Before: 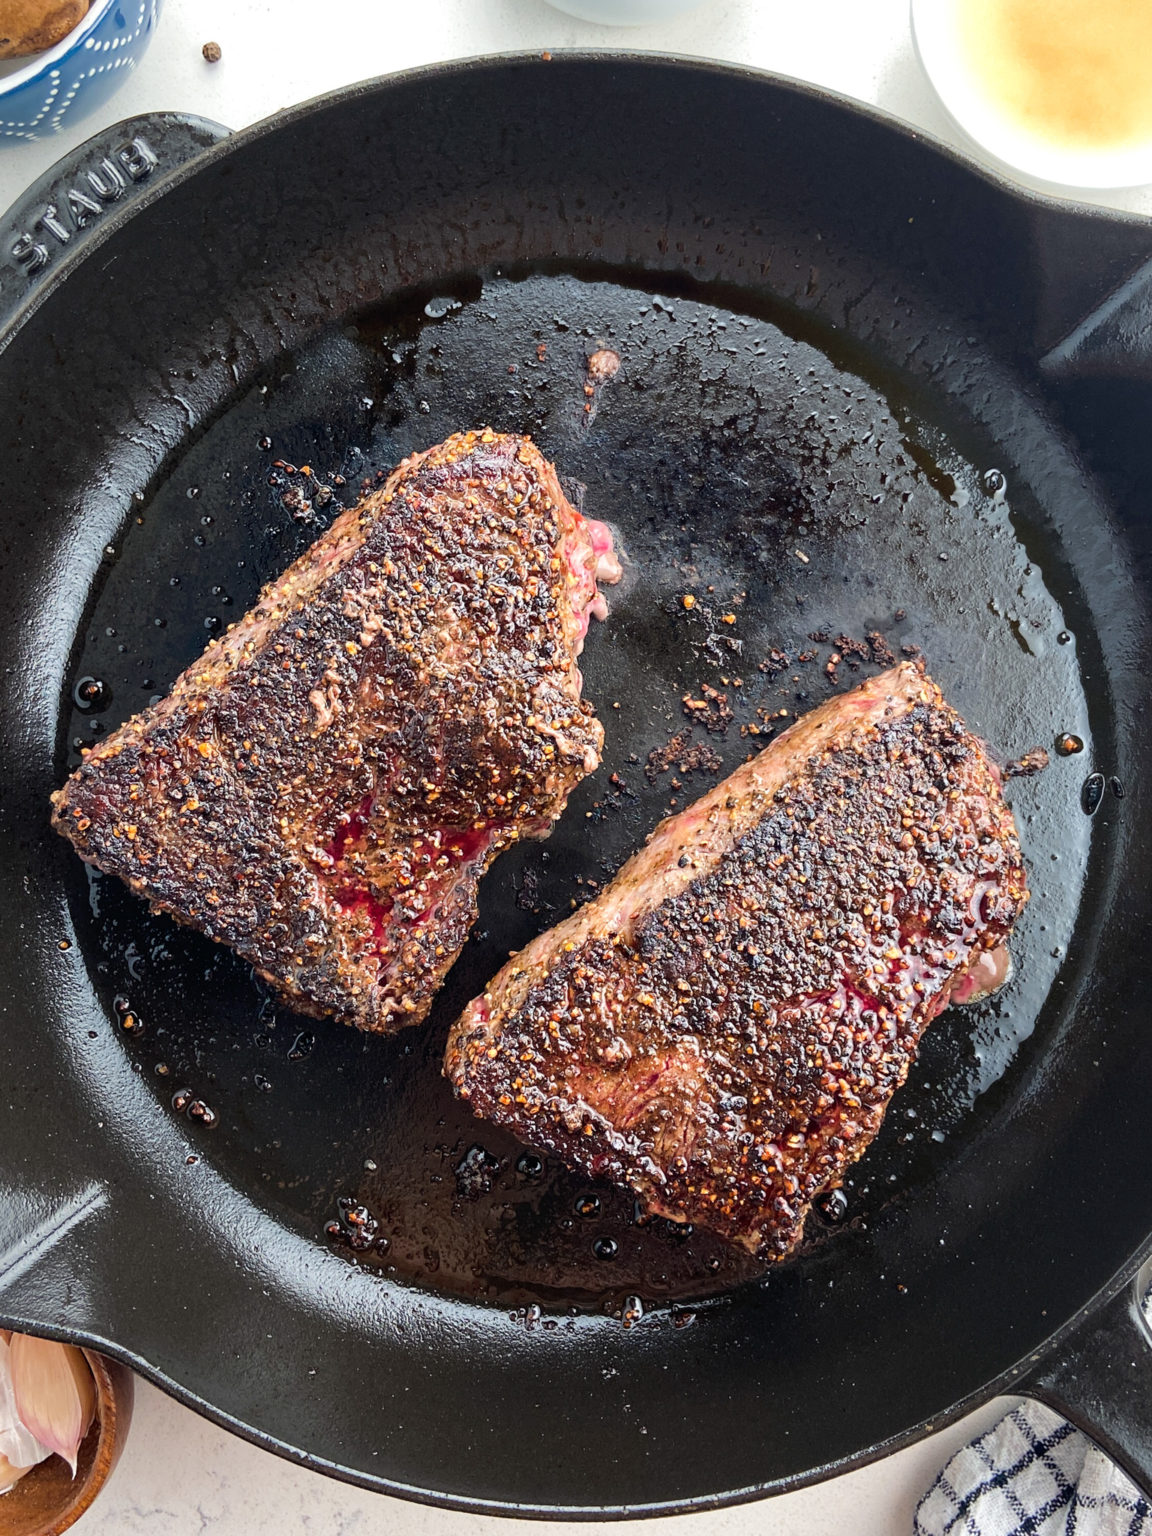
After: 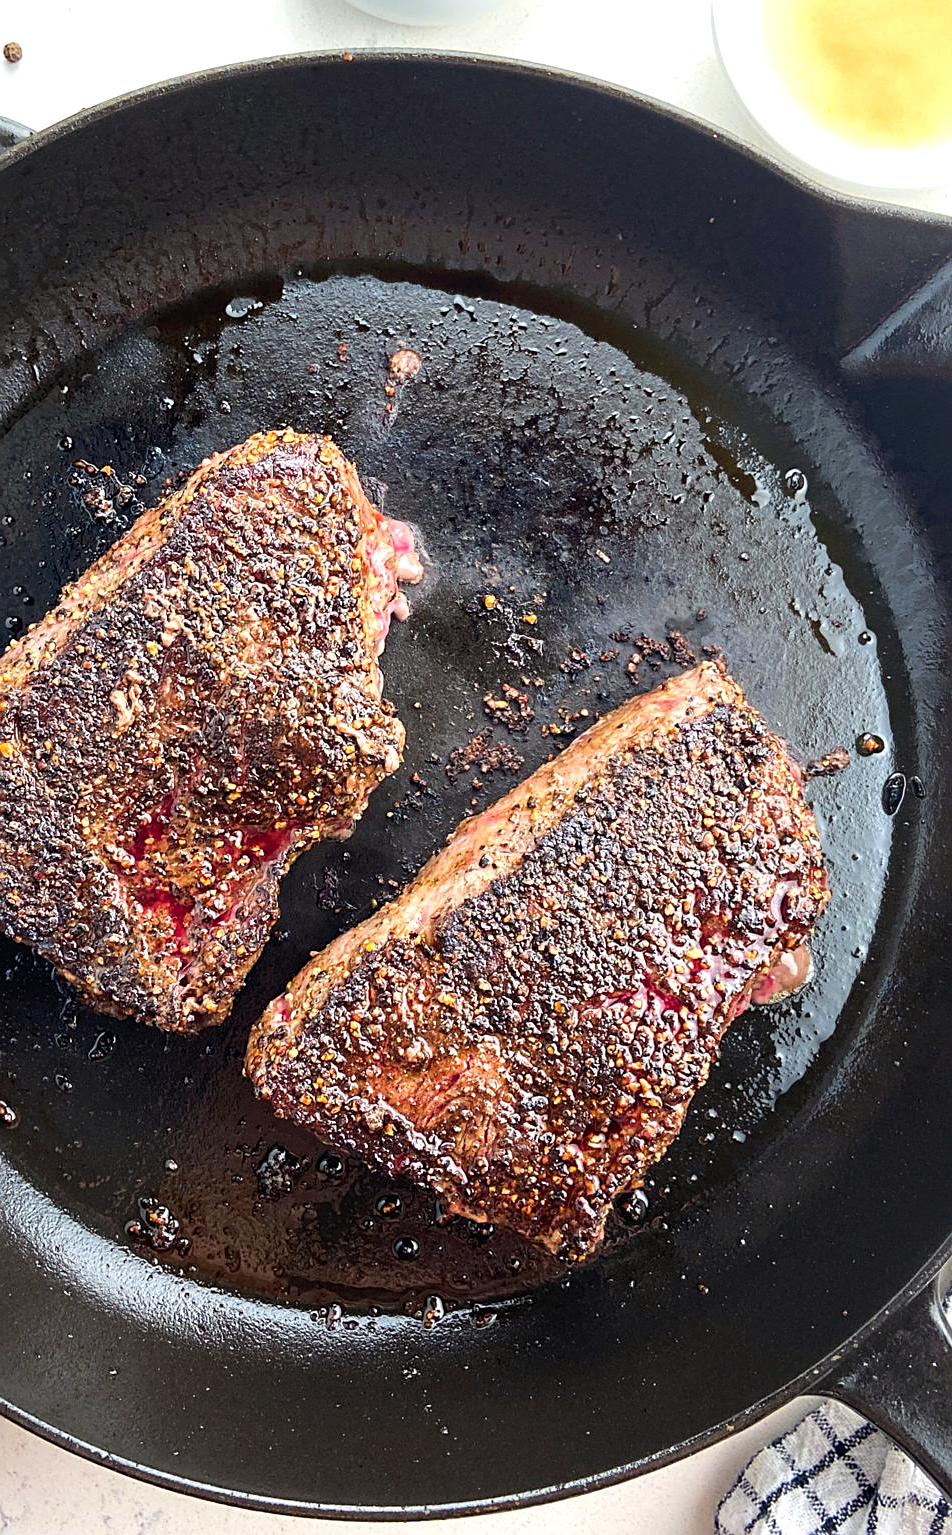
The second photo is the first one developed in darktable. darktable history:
color balance rgb: power › chroma 0.244%, power › hue 60.95°, perceptual saturation grading › global saturation -0.138%, global vibrance 20.849%
exposure: exposure 0.296 EV, compensate highlight preservation false
sharpen: on, module defaults
crop: left 17.31%, bottom 0.05%
